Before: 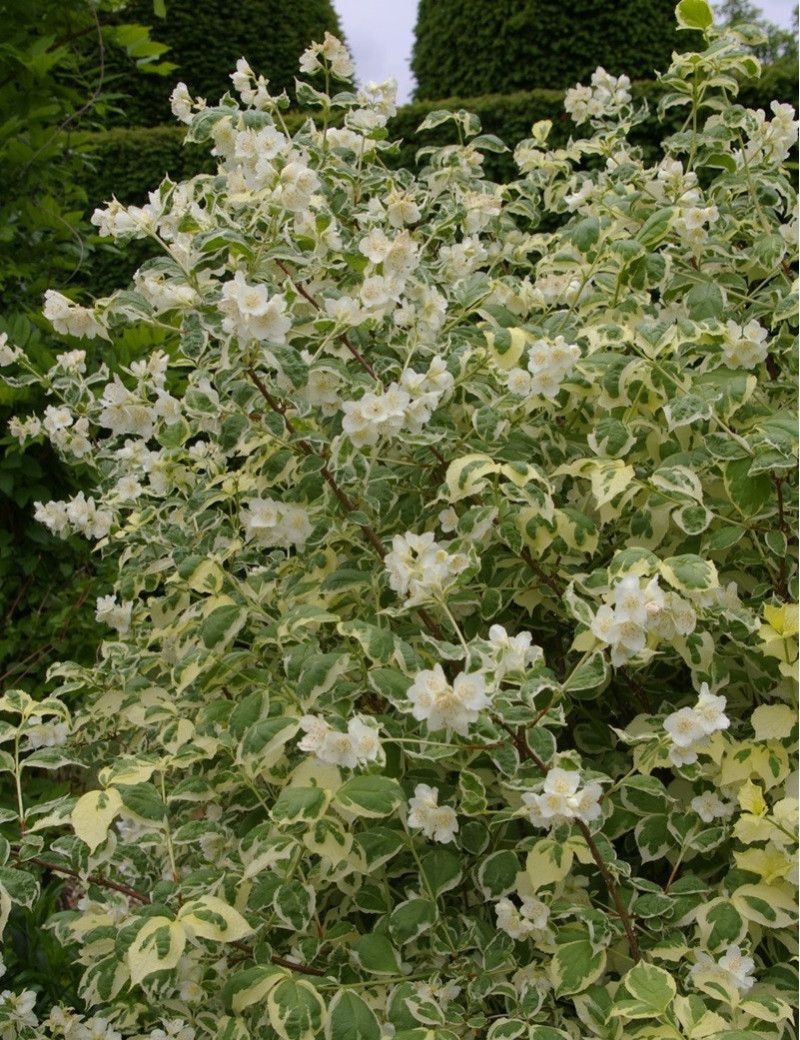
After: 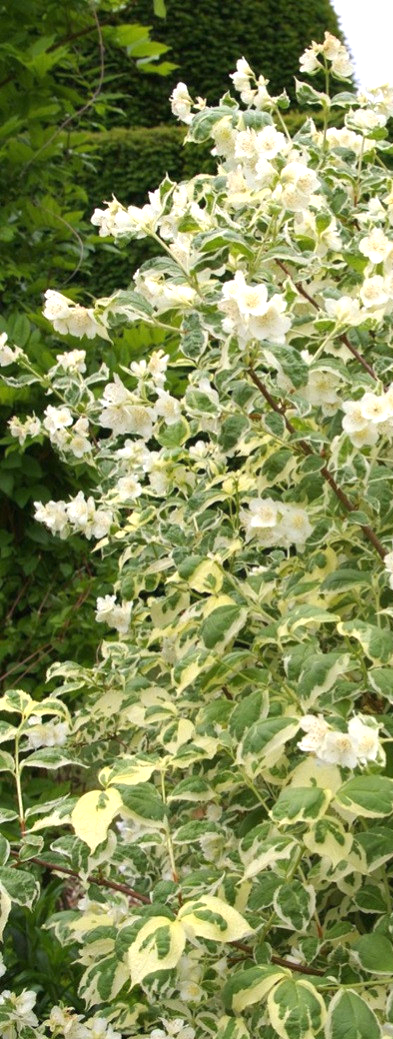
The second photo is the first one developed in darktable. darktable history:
exposure: black level correction 0, exposure 1 EV, compensate exposure bias true, compensate highlight preservation false
crop and rotate: left 0%, top 0%, right 50.845%
